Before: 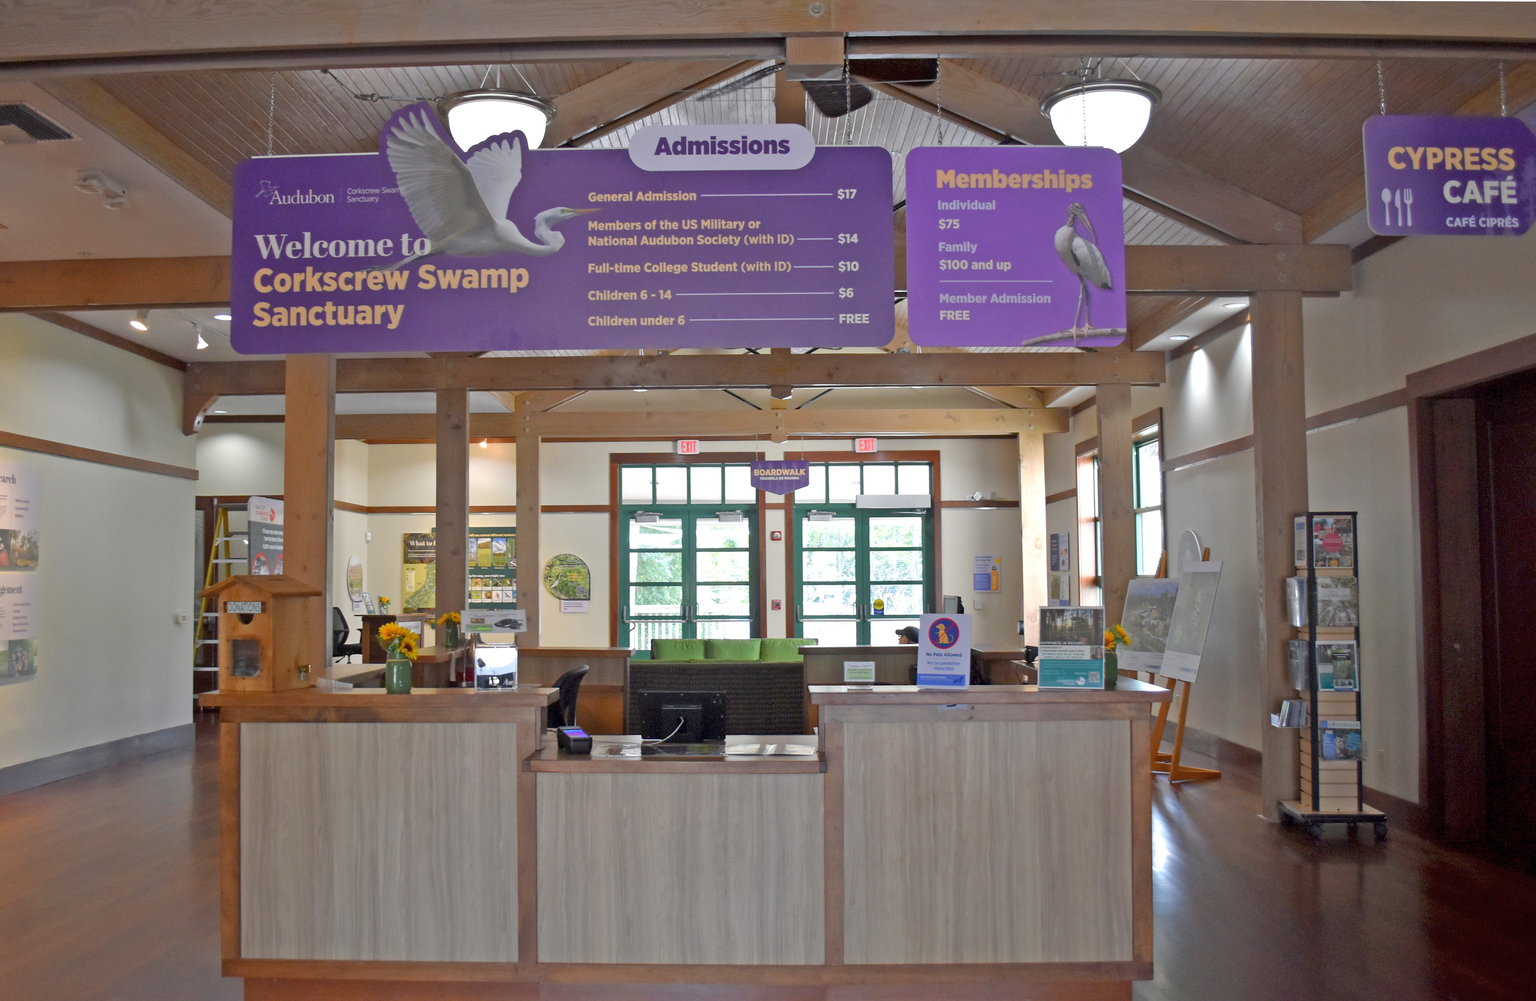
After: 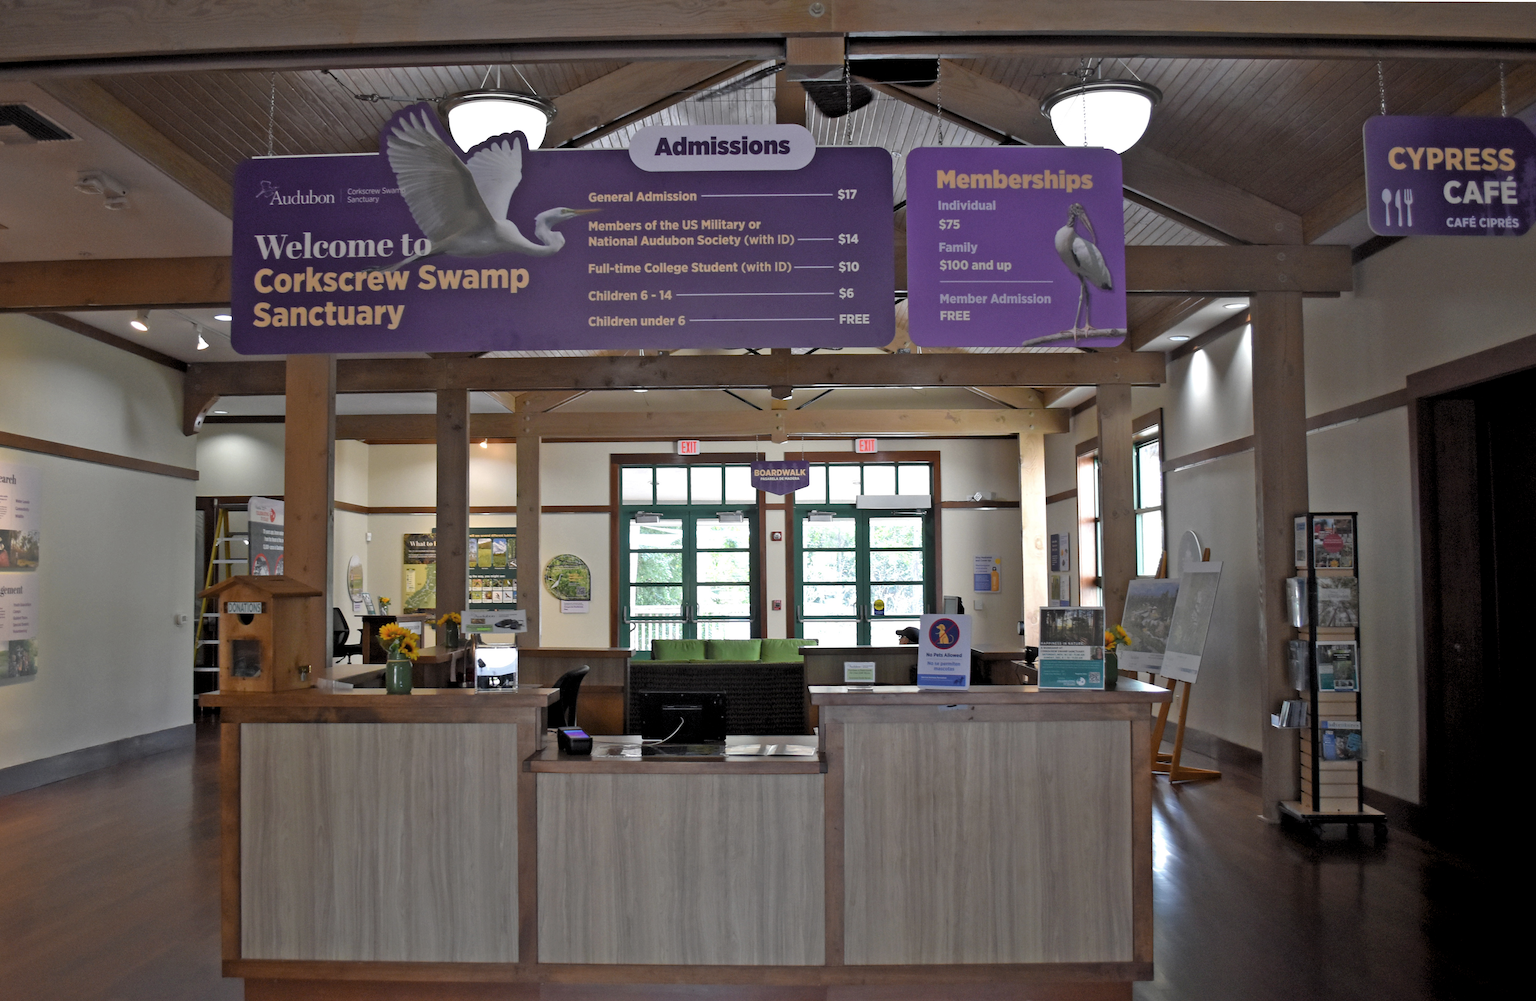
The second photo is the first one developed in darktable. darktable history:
contrast brightness saturation: saturation -0.029
levels: levels [0.116, 0.574, 1]
